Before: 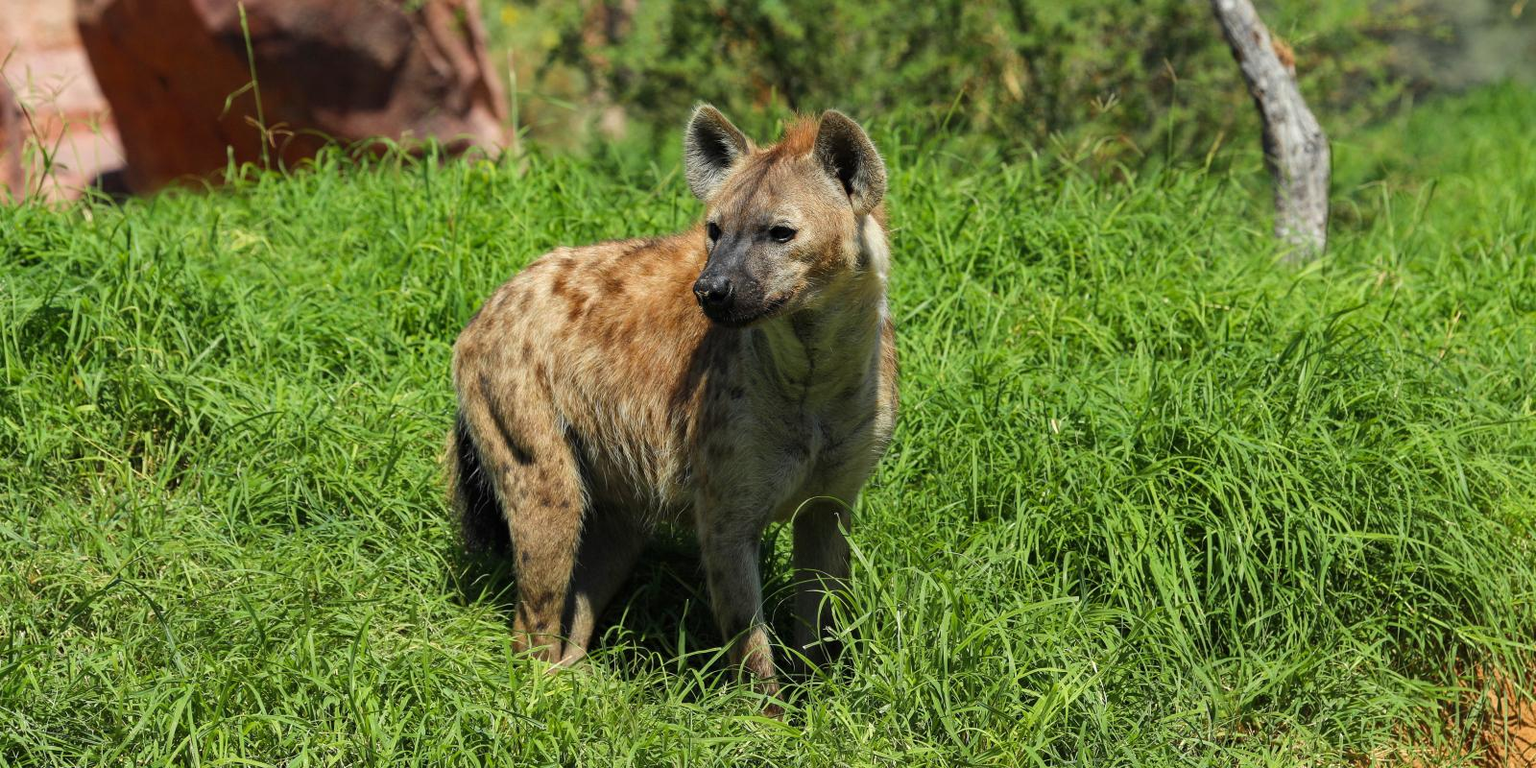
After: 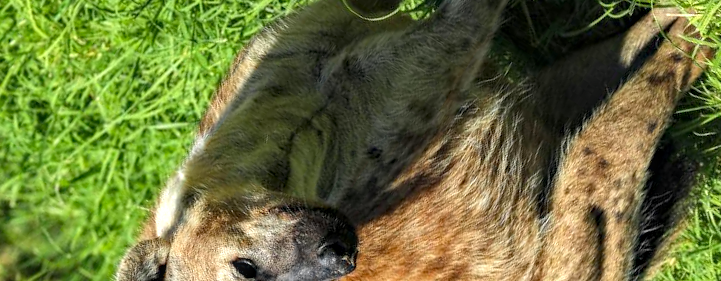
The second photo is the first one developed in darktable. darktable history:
crop and rotate: angle 147.54°, left 9.09%, top 15.67%, right 4.47%, bottom 16.926%
haze removal: compatibility mode true, adaptive false
local contrast: on, module defaults
exposure: black level correction 0, exposure 0.5 EV, compensate exposure bias true, compensate highlight preservation false
